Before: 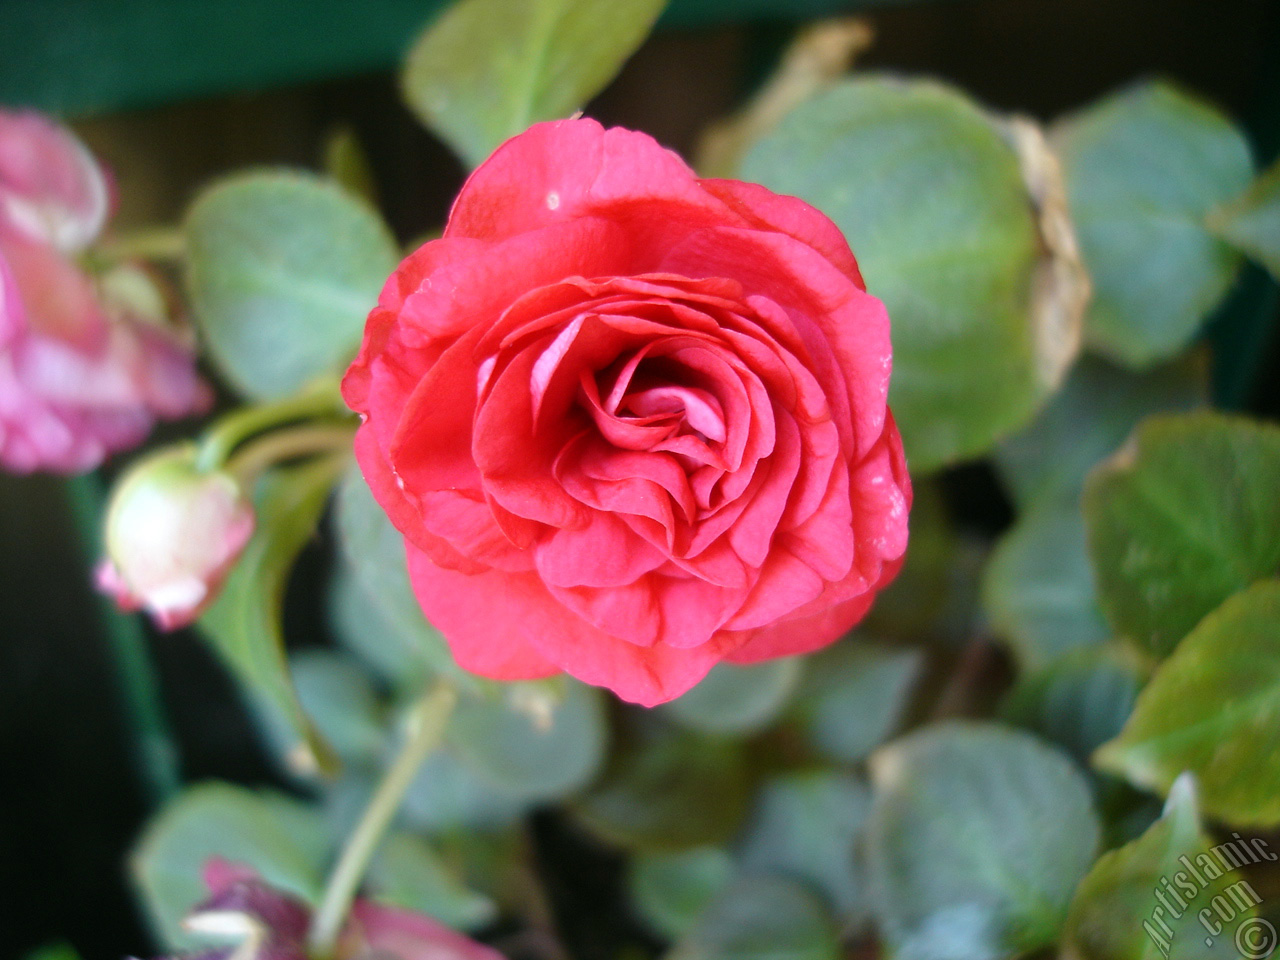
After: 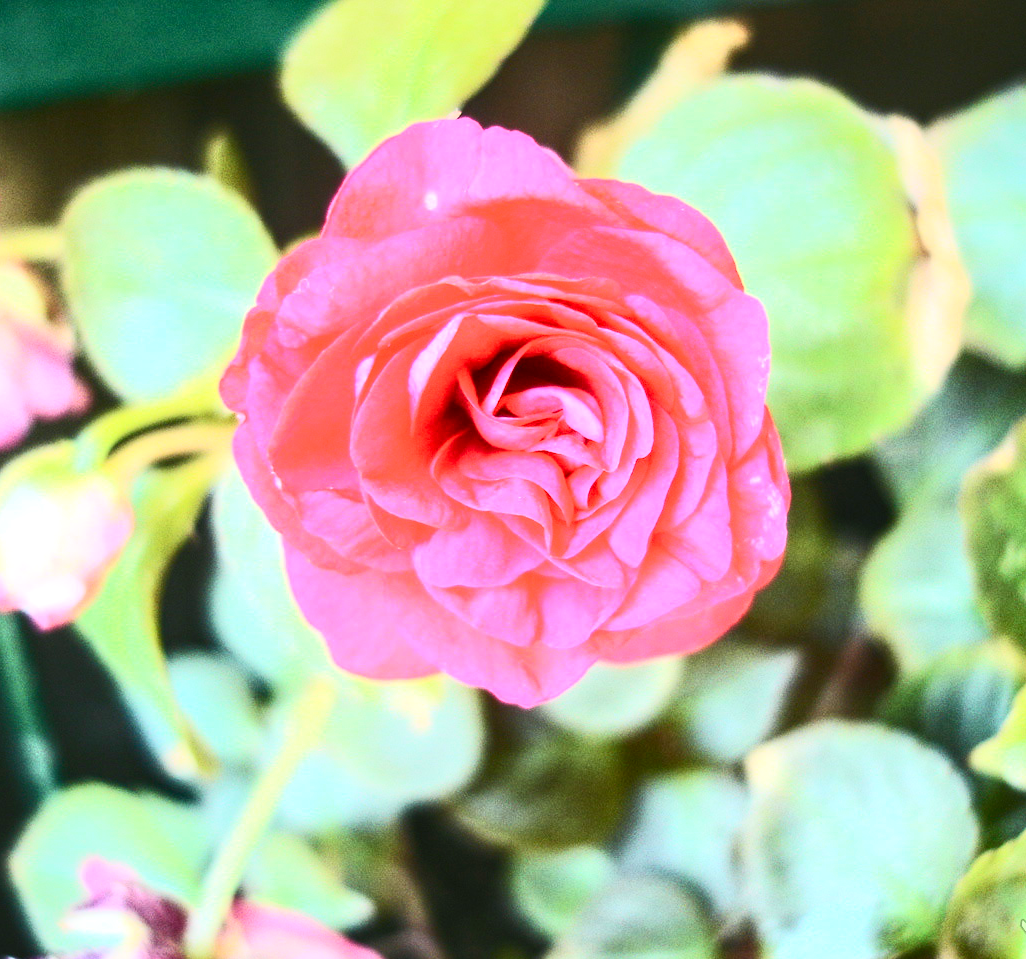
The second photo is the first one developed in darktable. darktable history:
local contrast: on, module defaults
exposure: black level correction 0, exposure 1.1 EV, compensate exposure bias true, compensate highlight preservation false
crop and rotate: left 9.597%, right 10.195%
contrast brightness saturation: contrast 0.62, brightness 0.34, saturation 0.14
